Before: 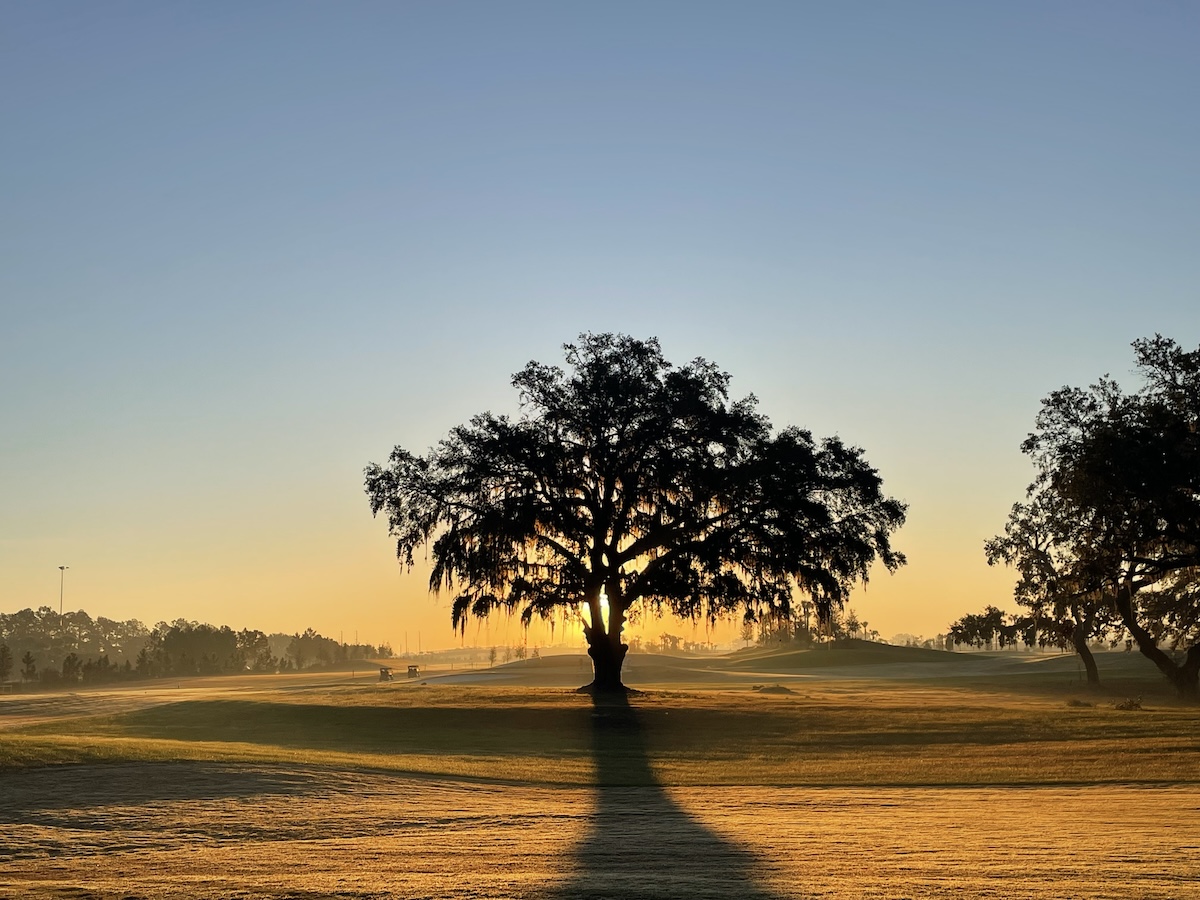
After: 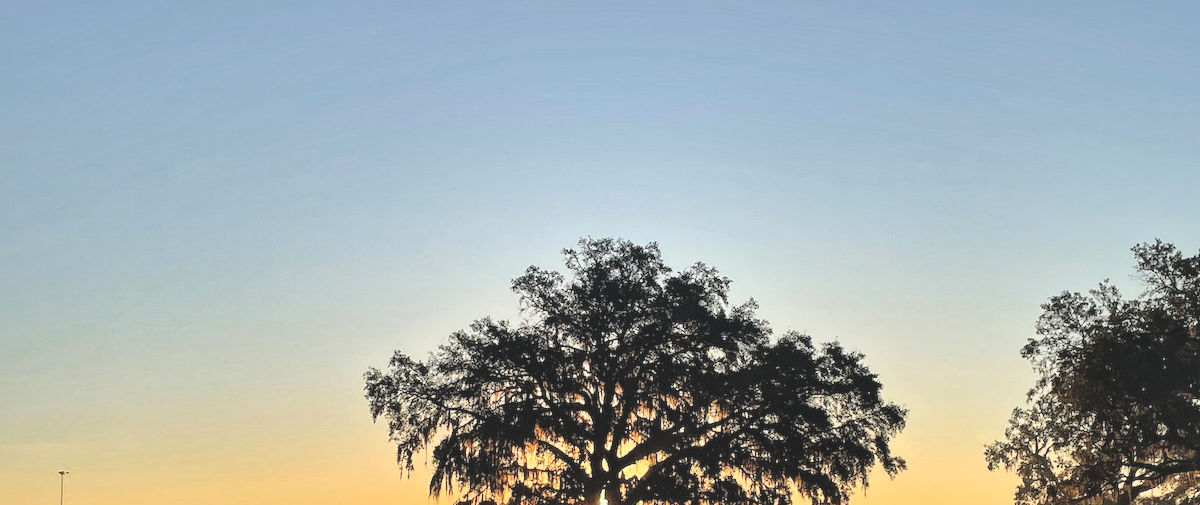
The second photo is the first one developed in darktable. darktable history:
shadows and highlights: low approximation 0.01, soften with gaussian
crop and rotate: top 10.605%, bottom 33.274%
exposure: exposure 0.217 EV, compensate highlight preservation false
global tonemap: drago (1, 100), detail 1
contrast brightness saturation: contrast -0.15, brightness 0.05, saturation -0.12
